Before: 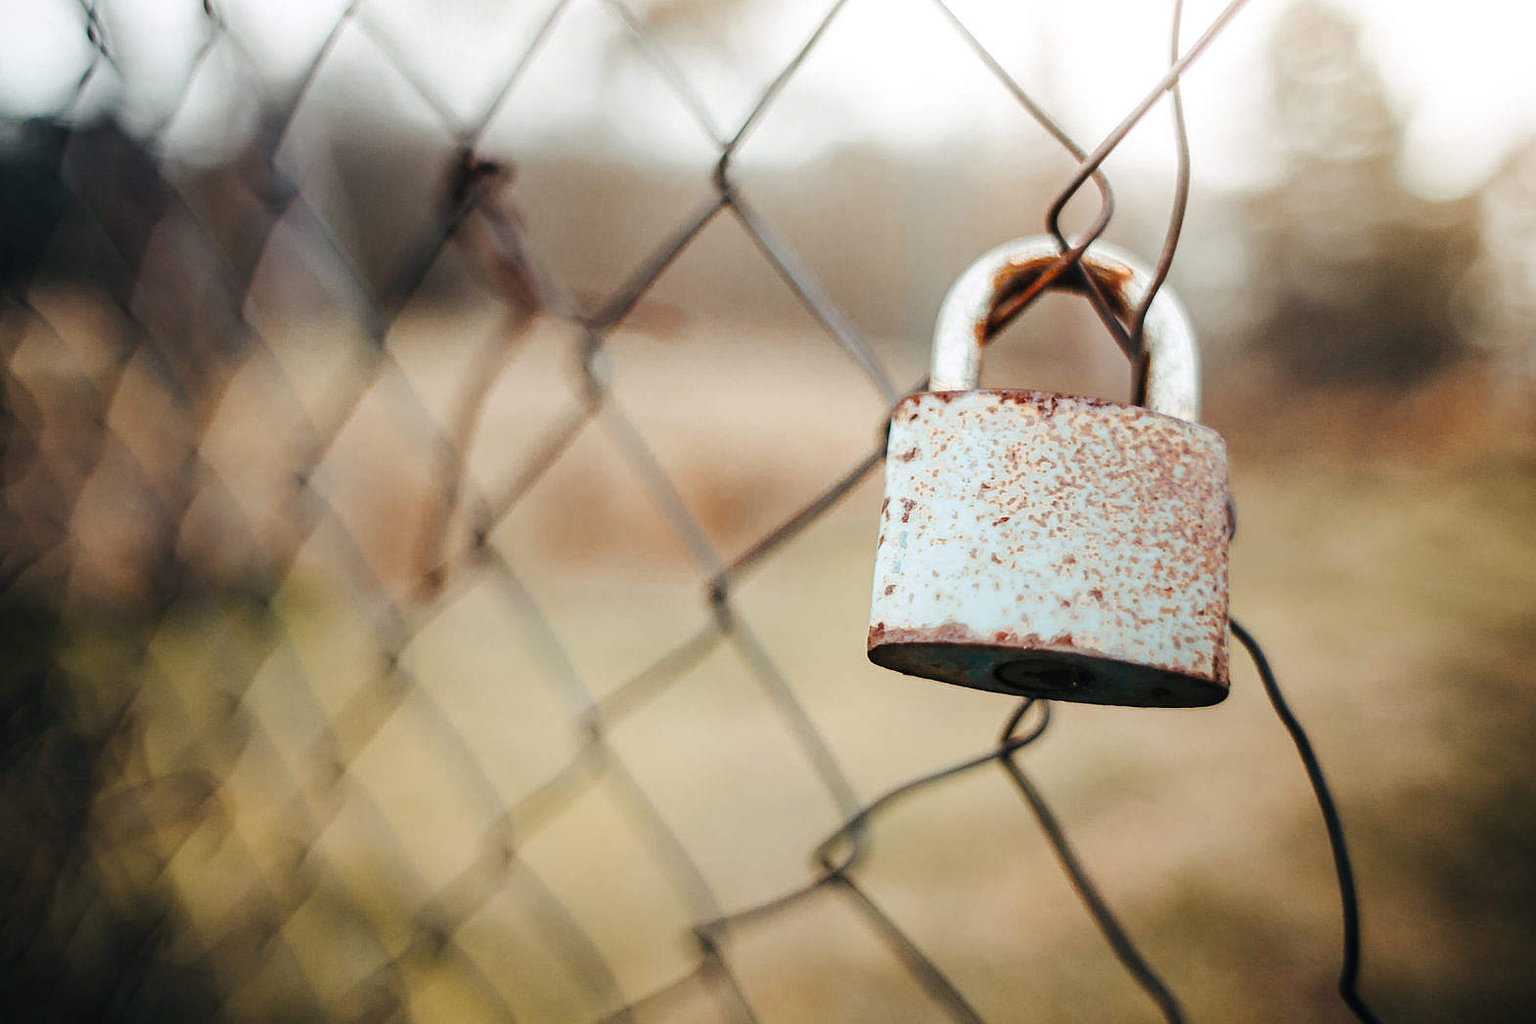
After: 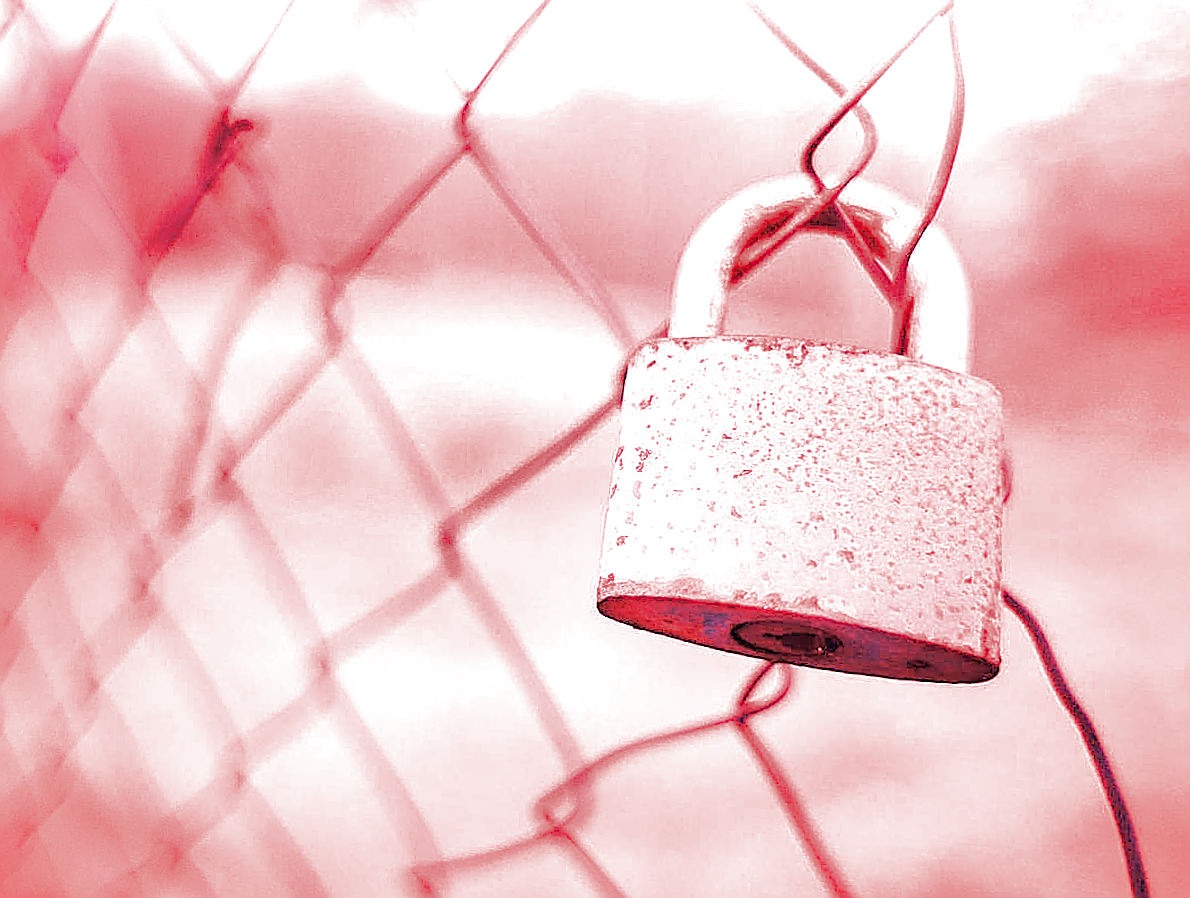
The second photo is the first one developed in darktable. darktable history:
shadows and highlights: on, module defaults
white balance: red 4.26, blue 1.802
exposure: black level correction 0, exposure 1.1 EV, compensate highlight preservation false
crop: left 9.88%, right 12.664%
sharpen: radius 1.4, amount 1.25, threshold 0.7
filmic rgb: black relative exposure -6.98 EV, white relative exposure 5.63 EV, hardness 2.86
rotate and perspective: rotation 1.69°, lens shift (vertical) -0.023, lens shift (horizontal) -0.291, crop left 0.025, crop right 0.988, crop top 0.092, crop bottom 0.842
levels: mode automatic, gray 50.8%
